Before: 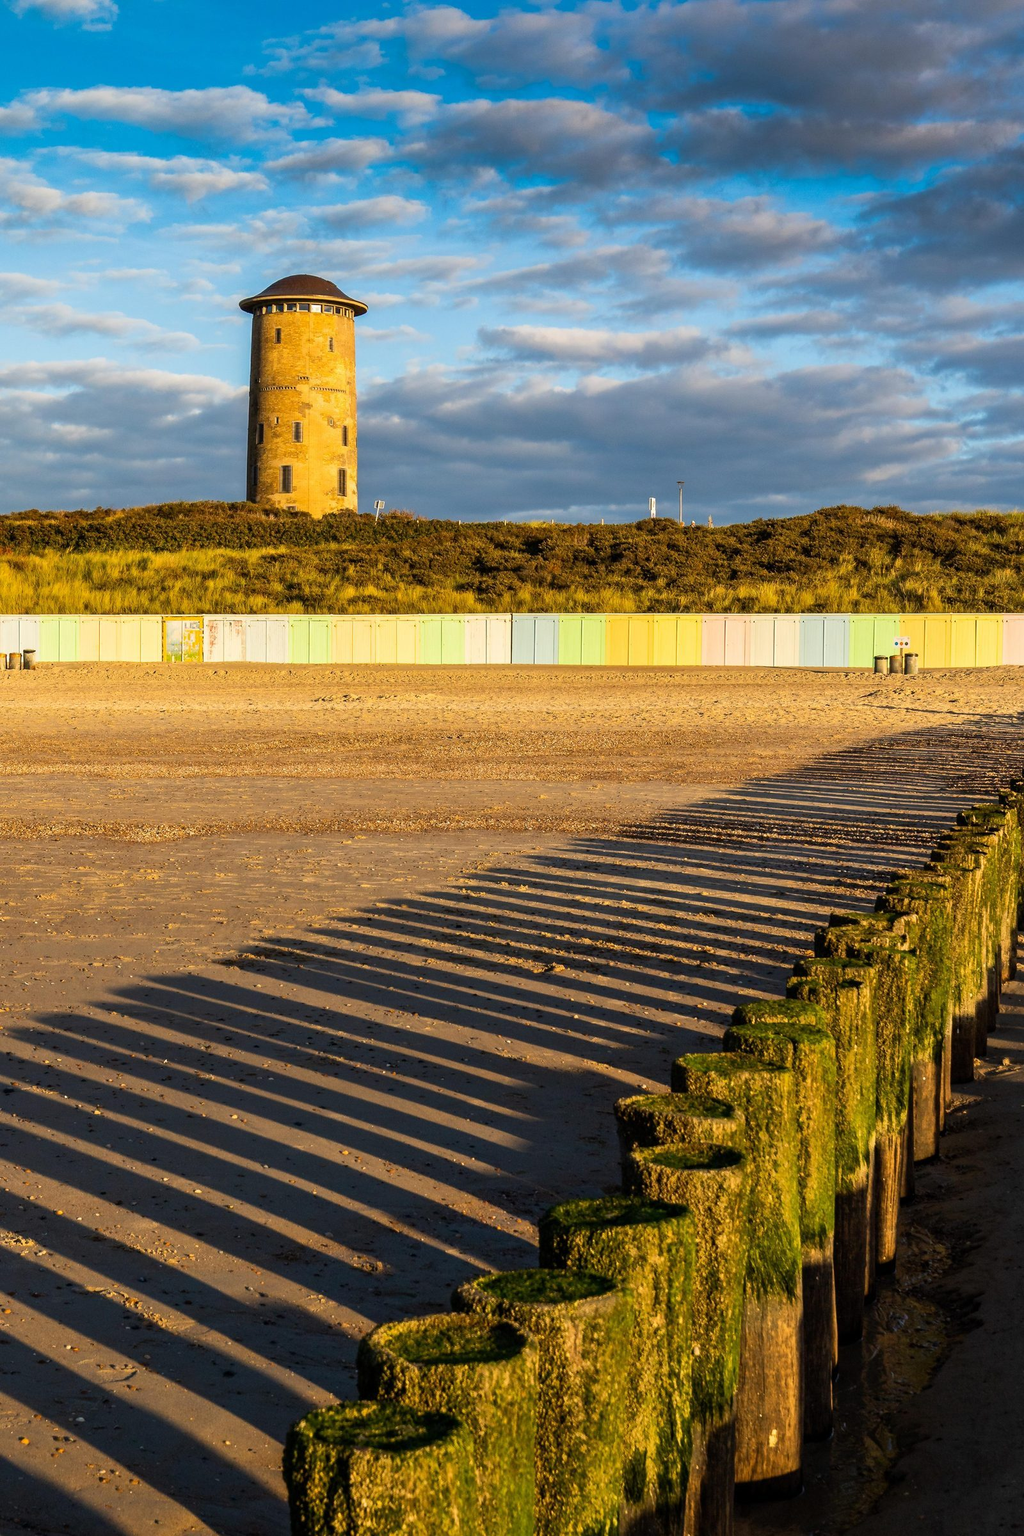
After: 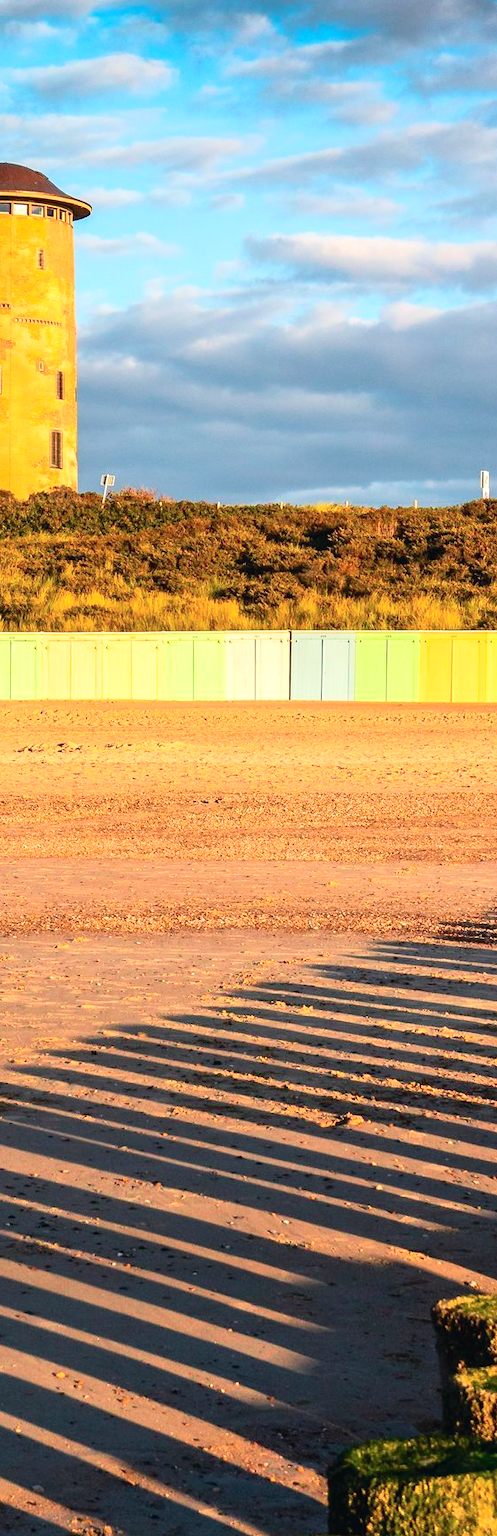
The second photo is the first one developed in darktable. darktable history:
crop and rotate: left 29.476%, top 10.214%, right 35.32%, bottom 17.333%
tone curve: curves: ch0 [(0, 0.025) (0.15, 0.143) (0.452, 0.486) (0.751, 0.788) (1, 0.961)]; ch1 [(0, 0) (0.43, 0.408) (0.476, 0.469) (0.497, 0.494) (0.546, 0.571) (0.566, 0.607) (0.62, 0.657) (1, 1)]; ch2 [(0, 0) (0.386, 0.397) (0.505, 0.498) (0.547, 0.546) (0.579, 0.58) (1, 1)], color space Lab, independent channels, preserve colors none
contrast brightness saturation: contrast 0.05, brightness 0.06, saturation 0.01
exposure: black level correction 0.001, exposure 0.5 EV, compensate exposure bias true, compensate highlight preservation false
